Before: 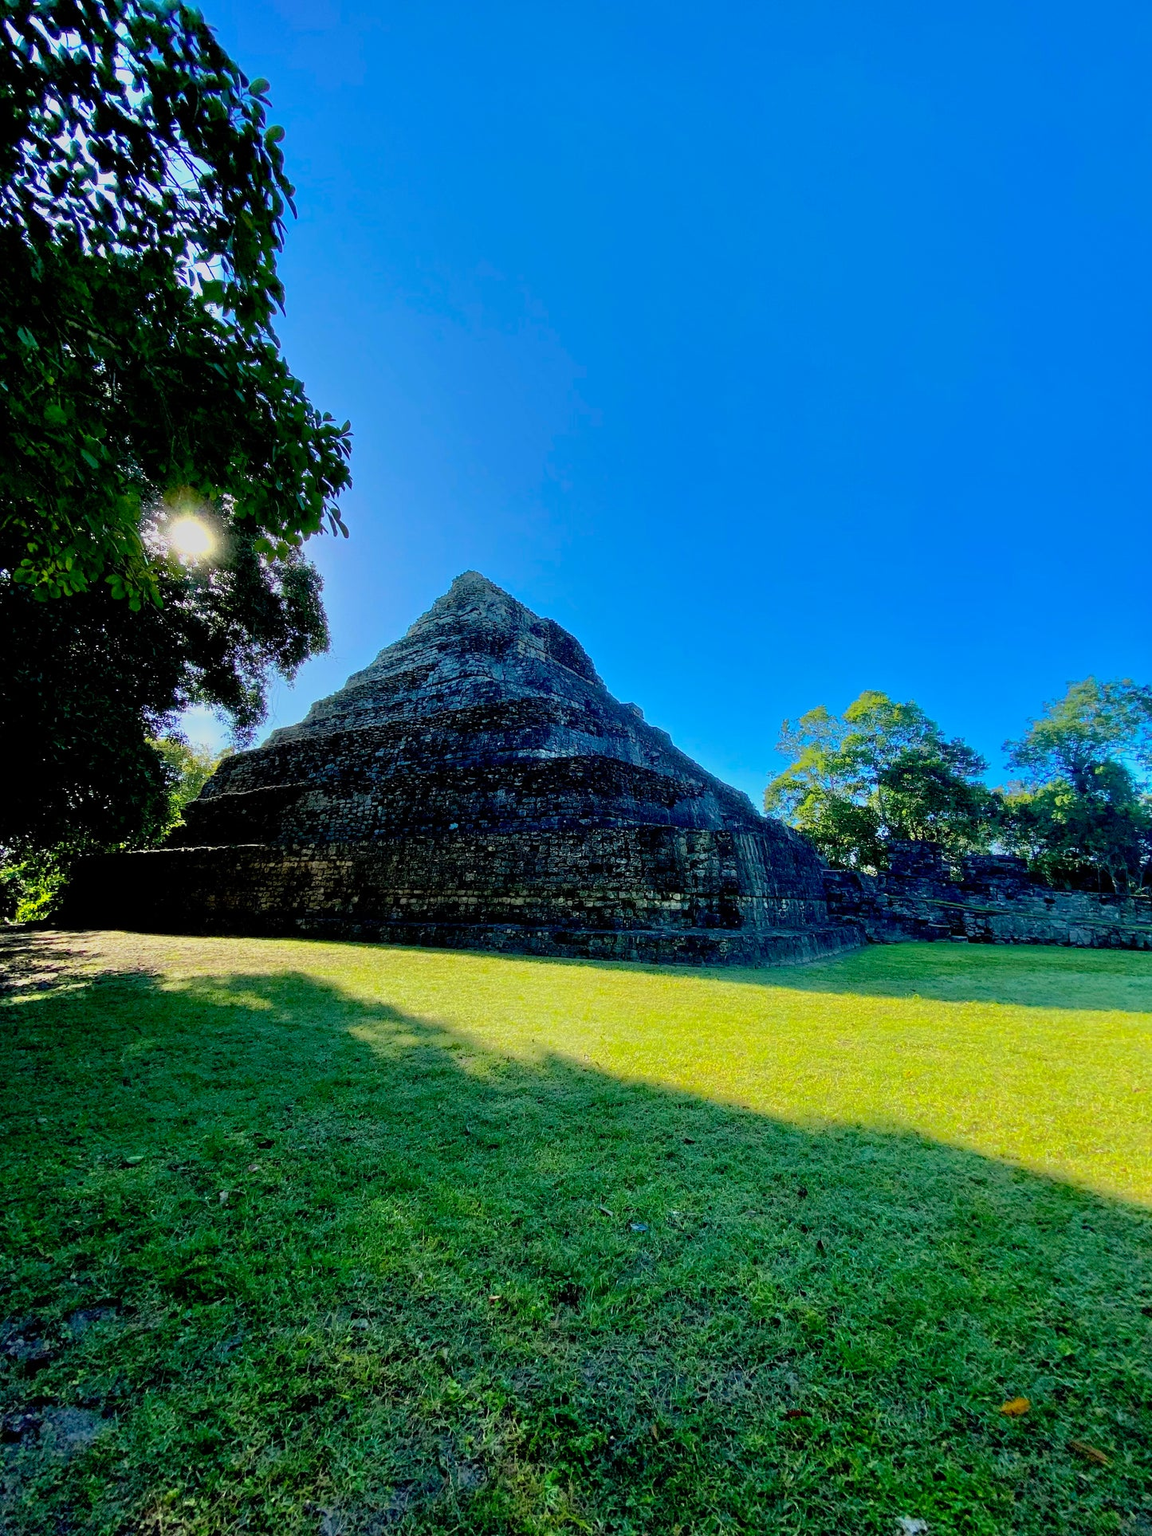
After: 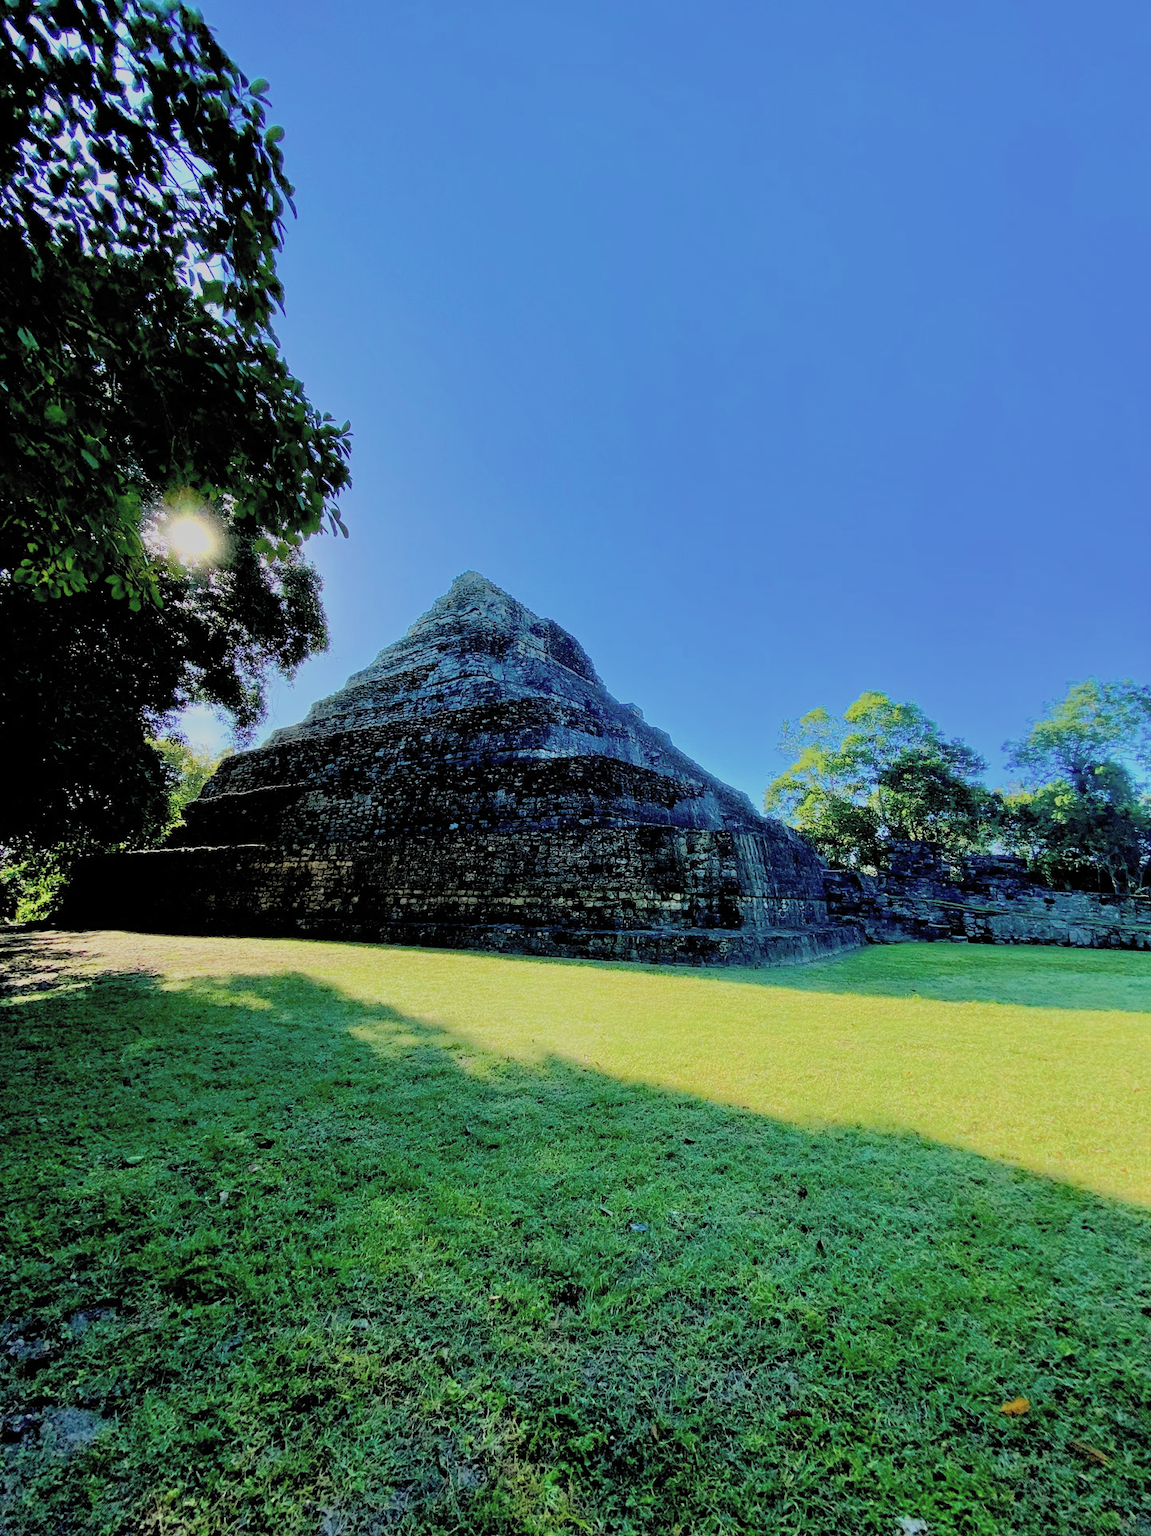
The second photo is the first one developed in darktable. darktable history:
filmic rgb: black relative exposure -7.65 EV, white relative exposure 4.56 EV, threshold 3.06 EV, hardness 3.61, add noise in highlights 0, color science v3 (2019), use custom middle-gray values true, contrast in highlights soft, enable highlight reconstruction true
contrast brightness saturation: brightness 0.137
